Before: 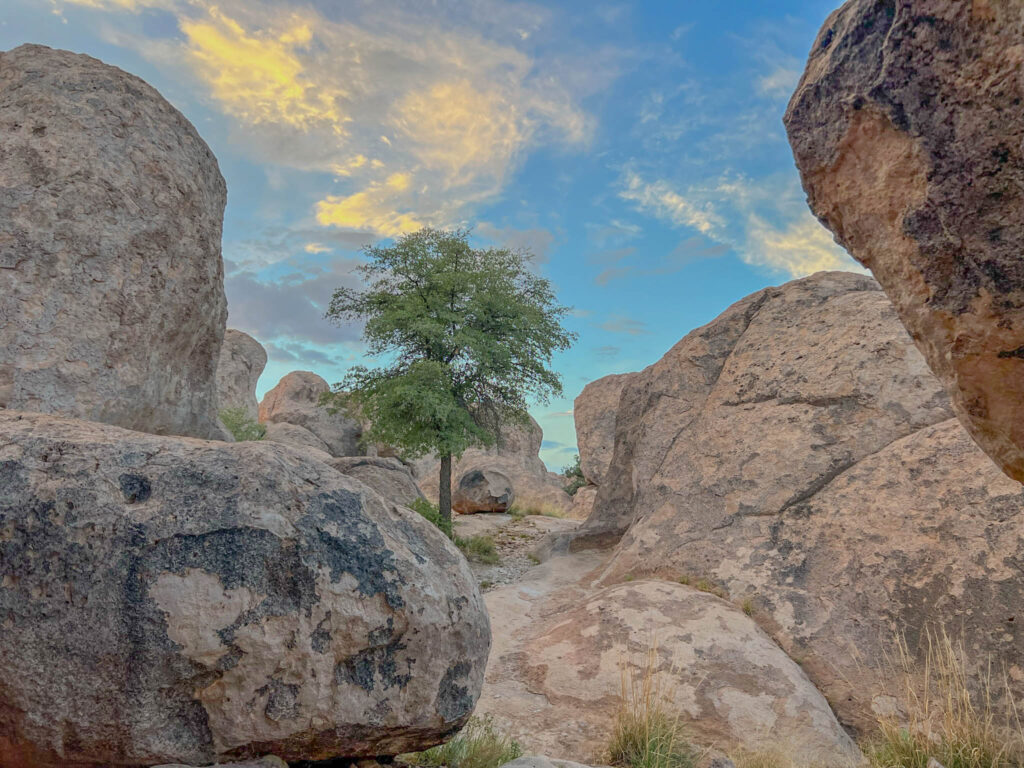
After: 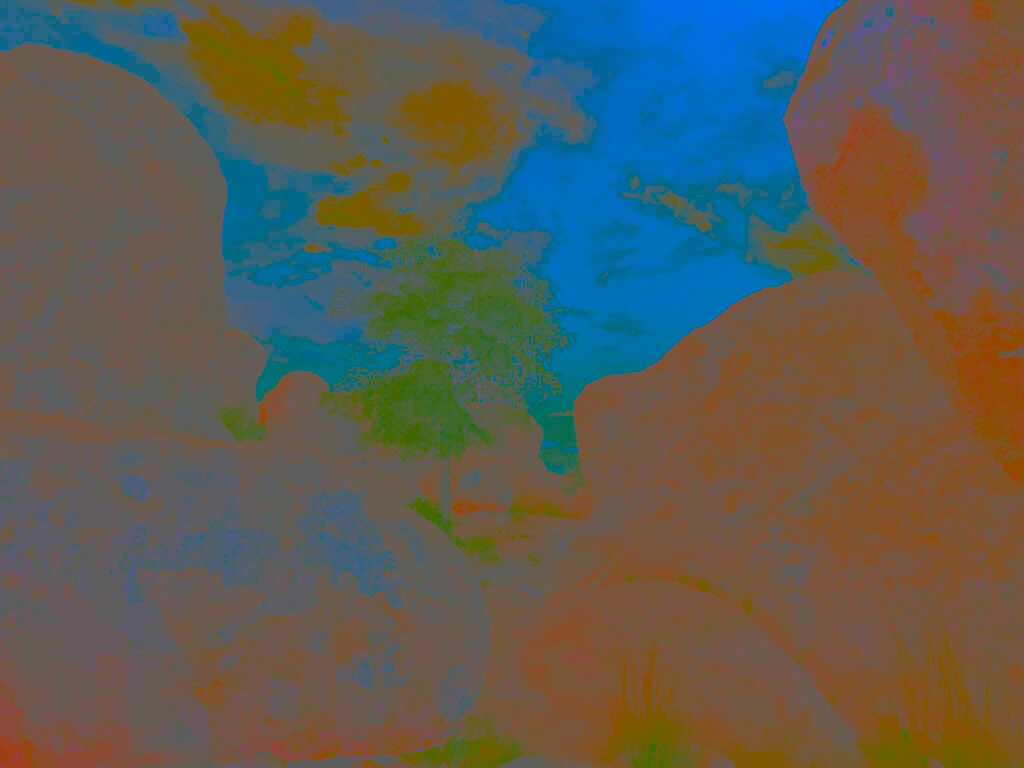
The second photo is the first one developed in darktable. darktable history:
sharpen: on, module defaults
color balance rgb: linear chroma grading › shadows -9.88%, linear chroma grading › global chroma 19.633%, perceptual saturation grading › global saturation 10.04%, global vibrance 9.692%
contrast brightness saturation: contrast -0.983, brightness -0.164, saturation 0.755
